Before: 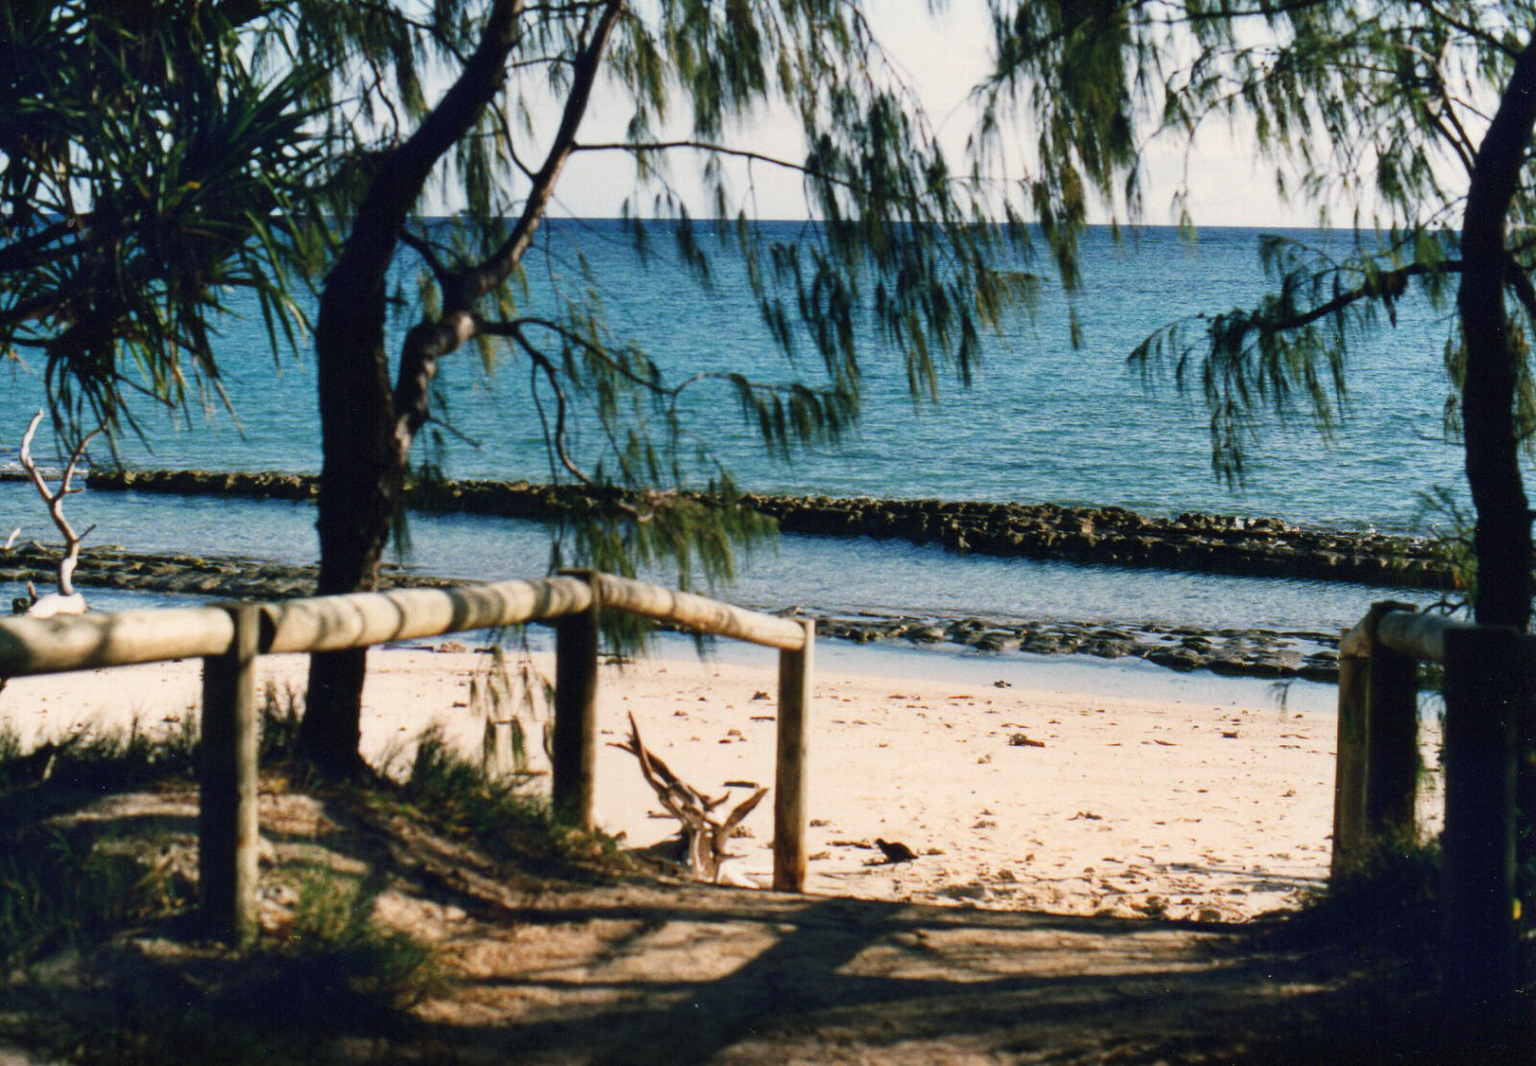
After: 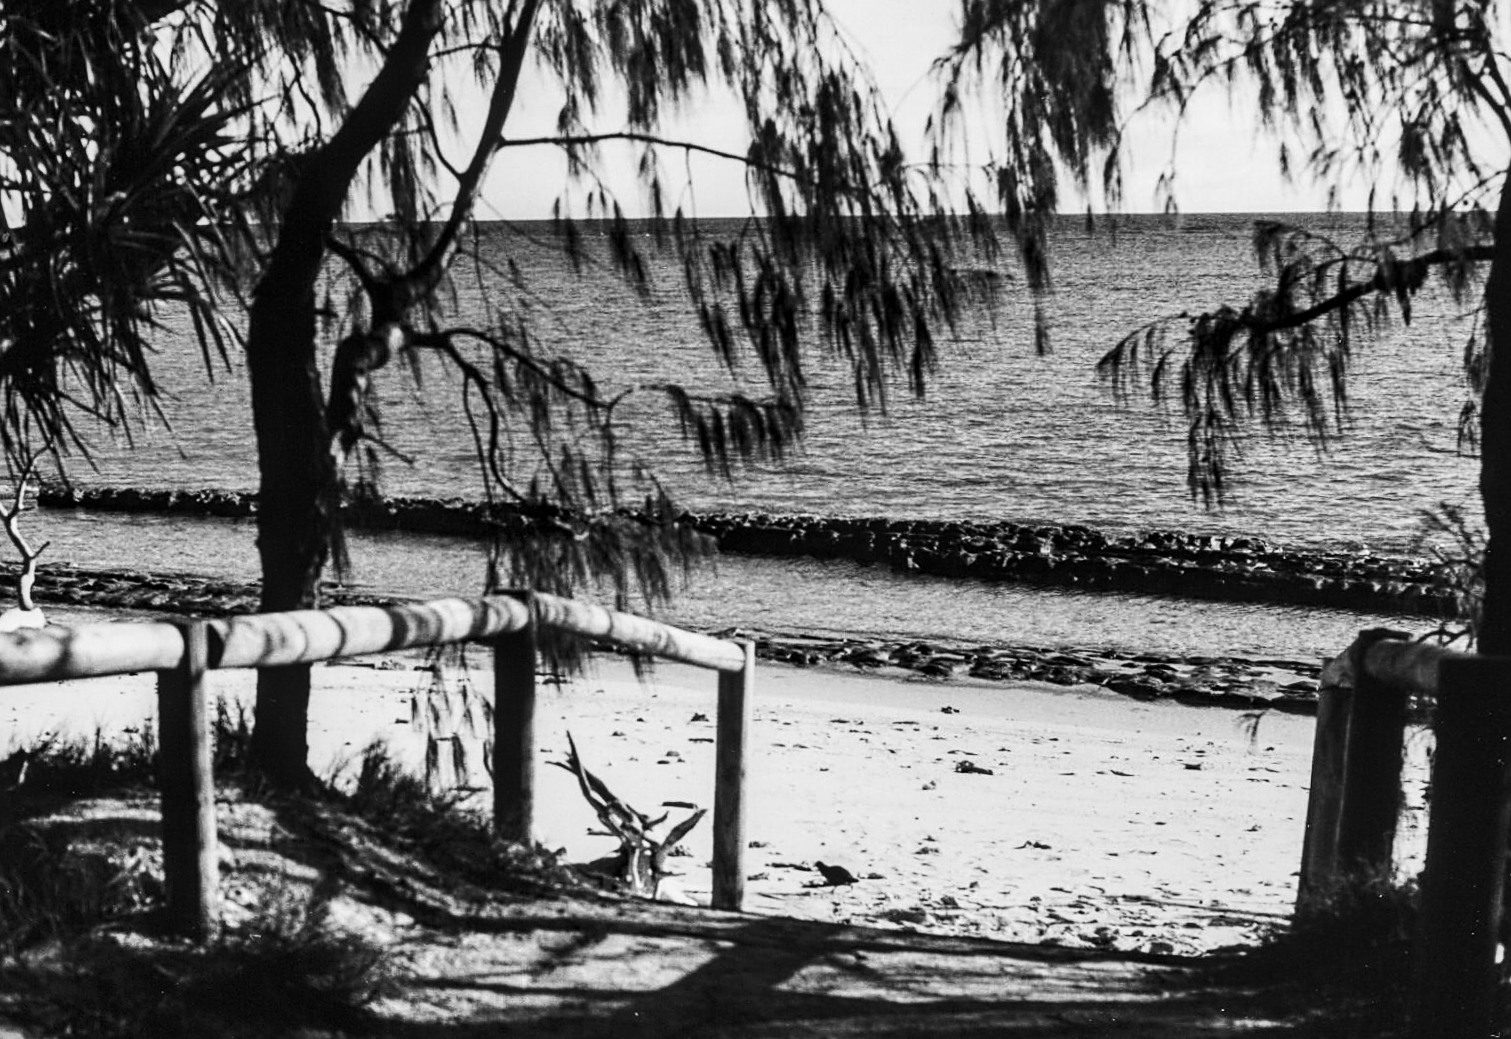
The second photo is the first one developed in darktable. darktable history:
sharpen: on, module defaults
shadows and highlights: low approximation 0.01, soften with gaussian
rotate and perspective: rotation 0.062°, lens shift (vertical) 0.115, lens shift (horizontal) -0.133, crop left 0.047, crop right 0.94, crop top 0.061, crop bottom 0.94
contrast brightness saturation: contrast 0.28
monochrome: a -6.99, b 35.61, size 1.4
local contrast: detail 130%
